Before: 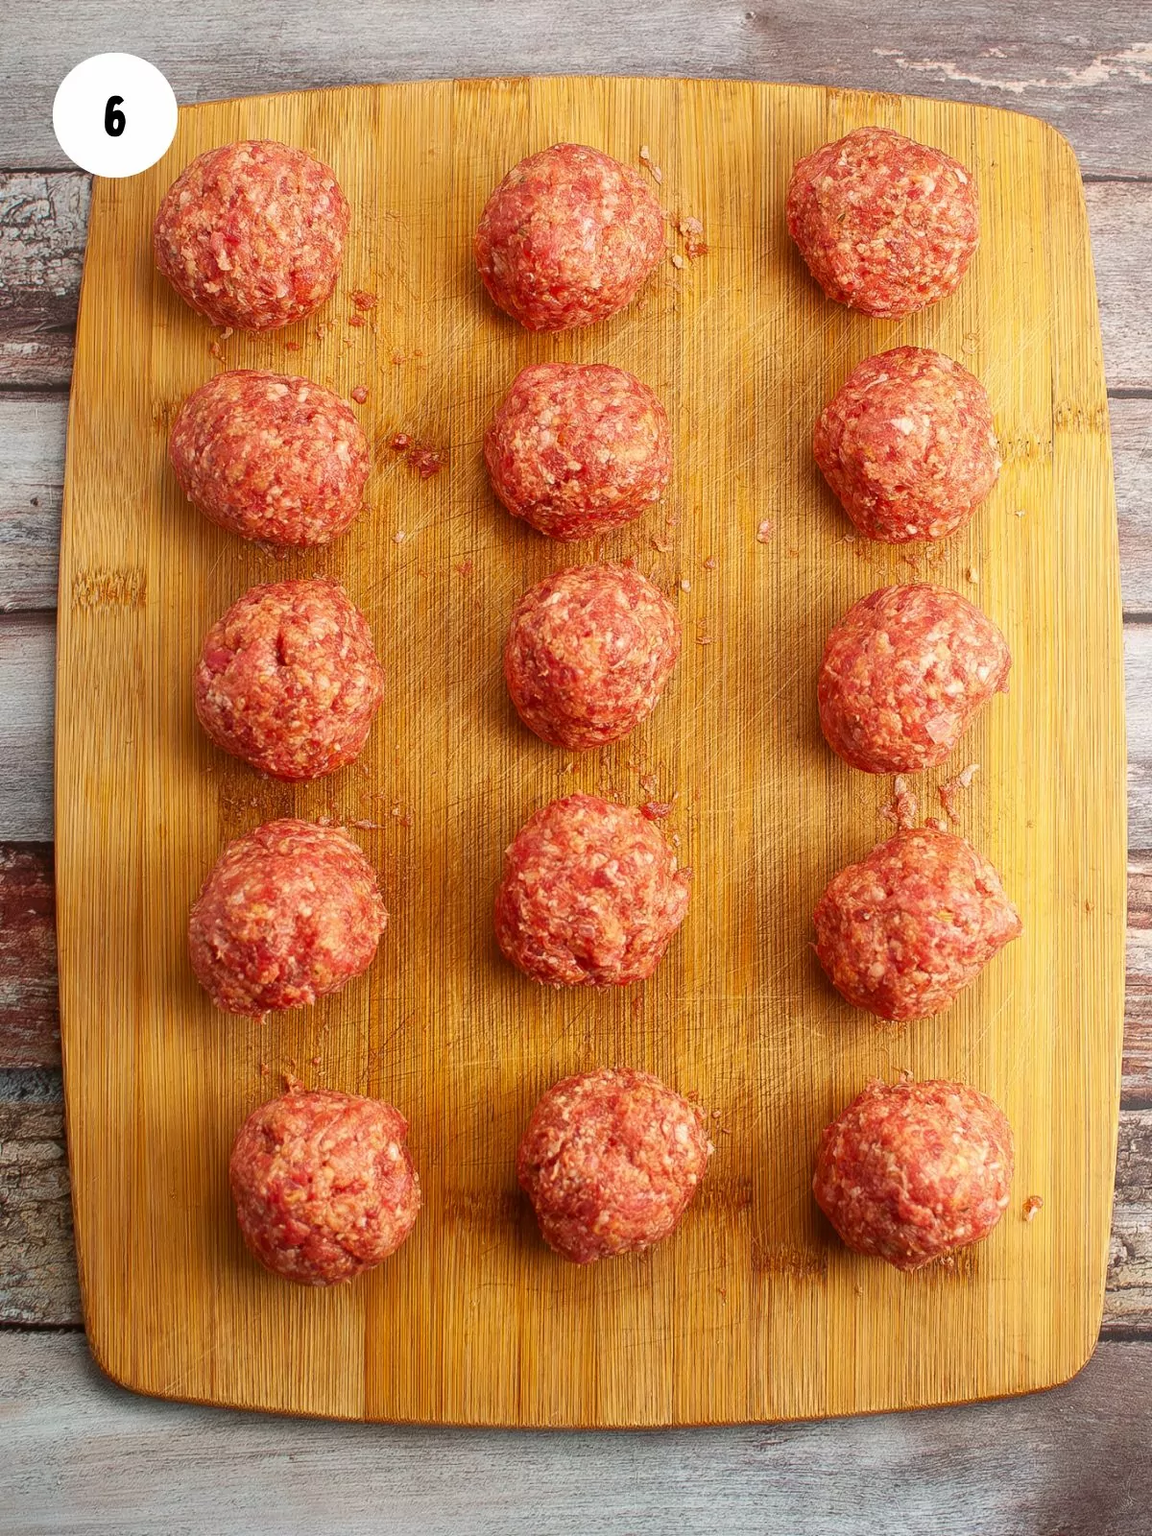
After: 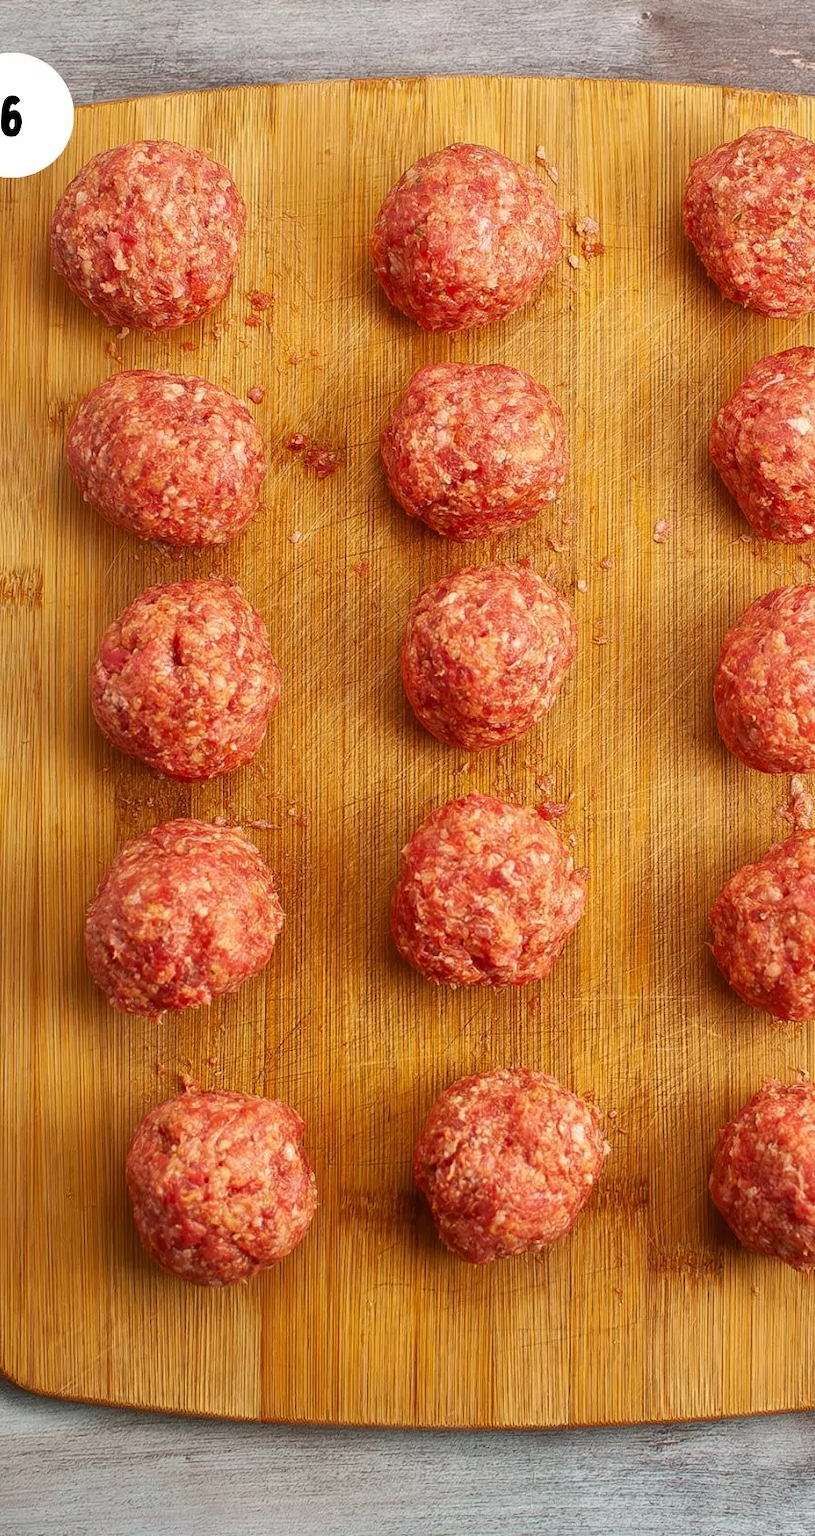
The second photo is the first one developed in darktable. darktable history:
shadows and highlights: shadows 37.27, highlights -28.18, soften with gaussian
white balance: red 1, blue 1
crop and rotate: left 9.061%, right 20.142%
